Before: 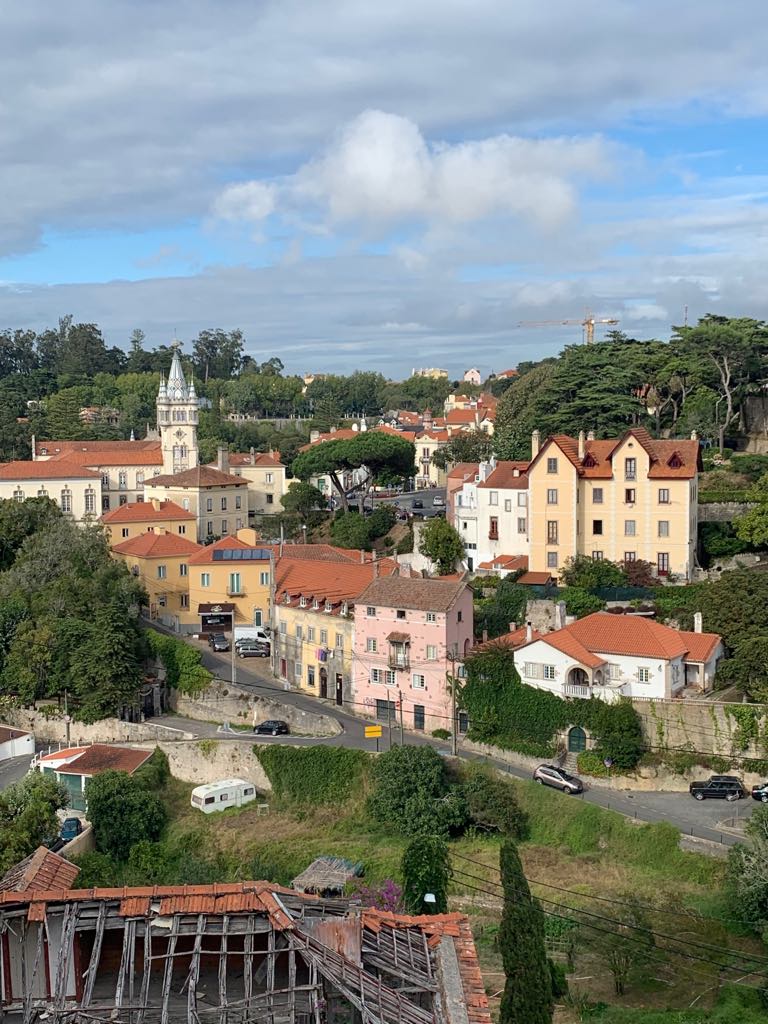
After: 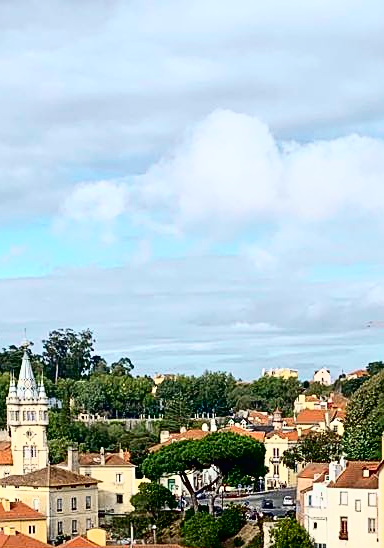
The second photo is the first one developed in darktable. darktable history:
local contrast: highlights 100%, shadows 100%, detail 120%, midtone range 0.2
exposure: black level correction 0.016, exposure -0.009 EV, compensate highlight preservation false
crop: left 19.556%, right 30.401%, bottom 46.458%
tone curve: curves: ch0 [(0, 0.023) (0.113, 0.084) (0.285, 0.301) (0.673, 0.796) (0.845, 0.932) (0.994, 0.971)]; ch1 [(0, 0) (0.456, 0.437) (0.498, 0.5) (0.57, 0.559) (0.631, 0.639) (1, 1)]; ch2 [(0, 0) (0.417, 0.44) (0.46, 0.453) (0.502, 0.507) (0.55, 0.57) (0.67, 0.712) (1, 1)], color space Lab, independent channels, preserve colors none
sharpen: on, module defaults
contrast brightness saturation: contrast 0.15, brightness -0.01, saturation 0.1
